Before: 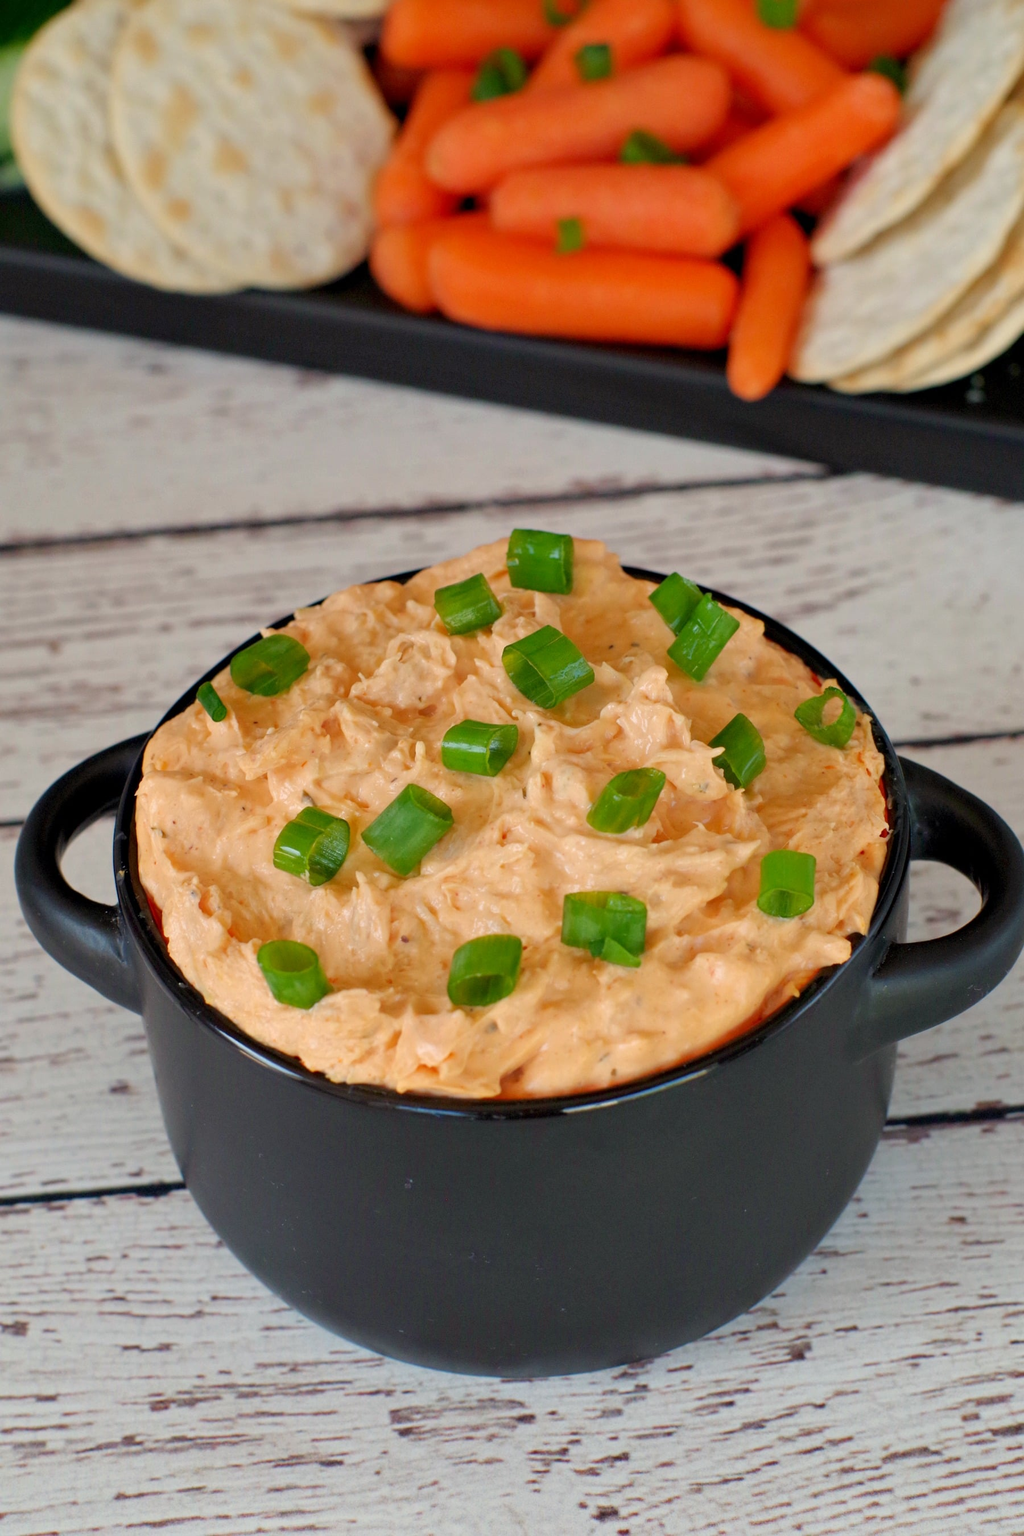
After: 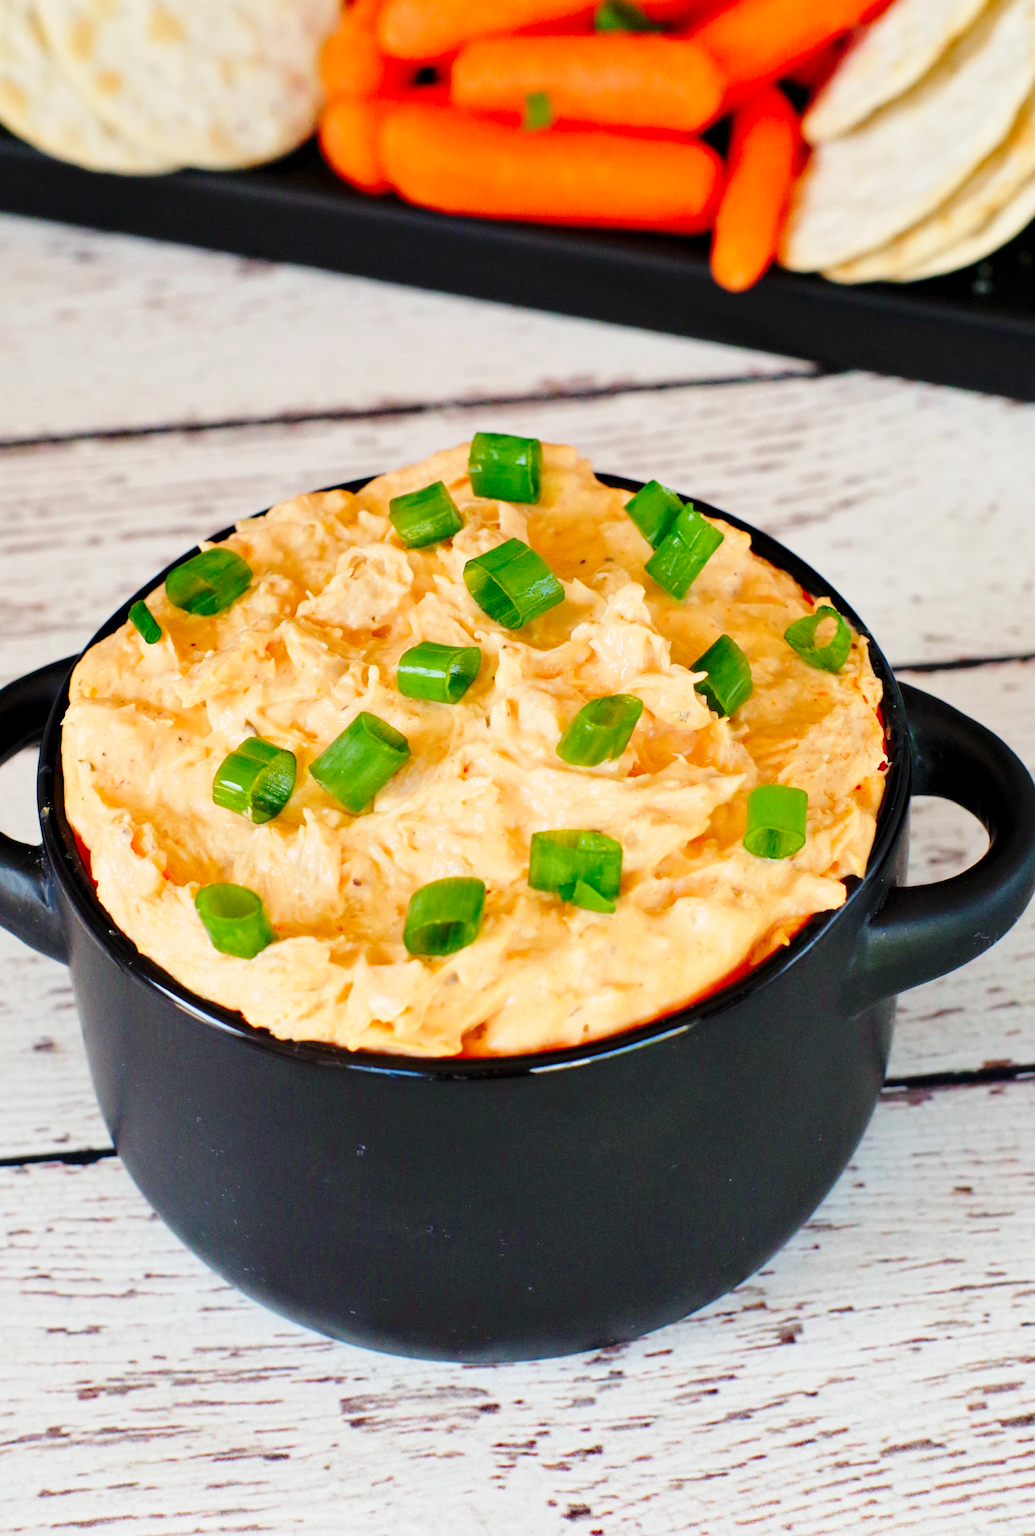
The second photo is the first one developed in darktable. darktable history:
crop and rotate: left 7.799%, top 8.781%
base curve: curves: ch0 [(0, 0) (0.04, 0.03) (0.133, 0.232) (0.448, 0.748) (0.843, 0.968) (1, 1)], preserve colors none
